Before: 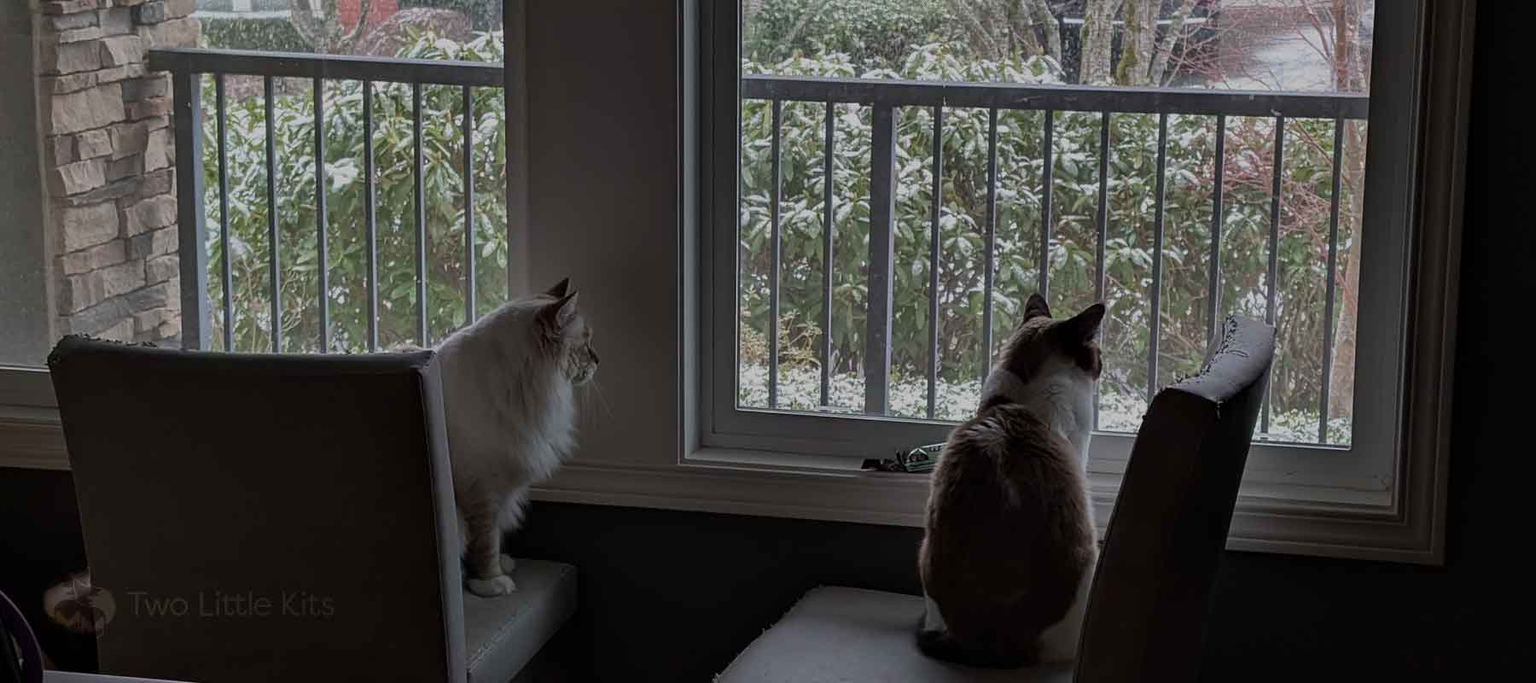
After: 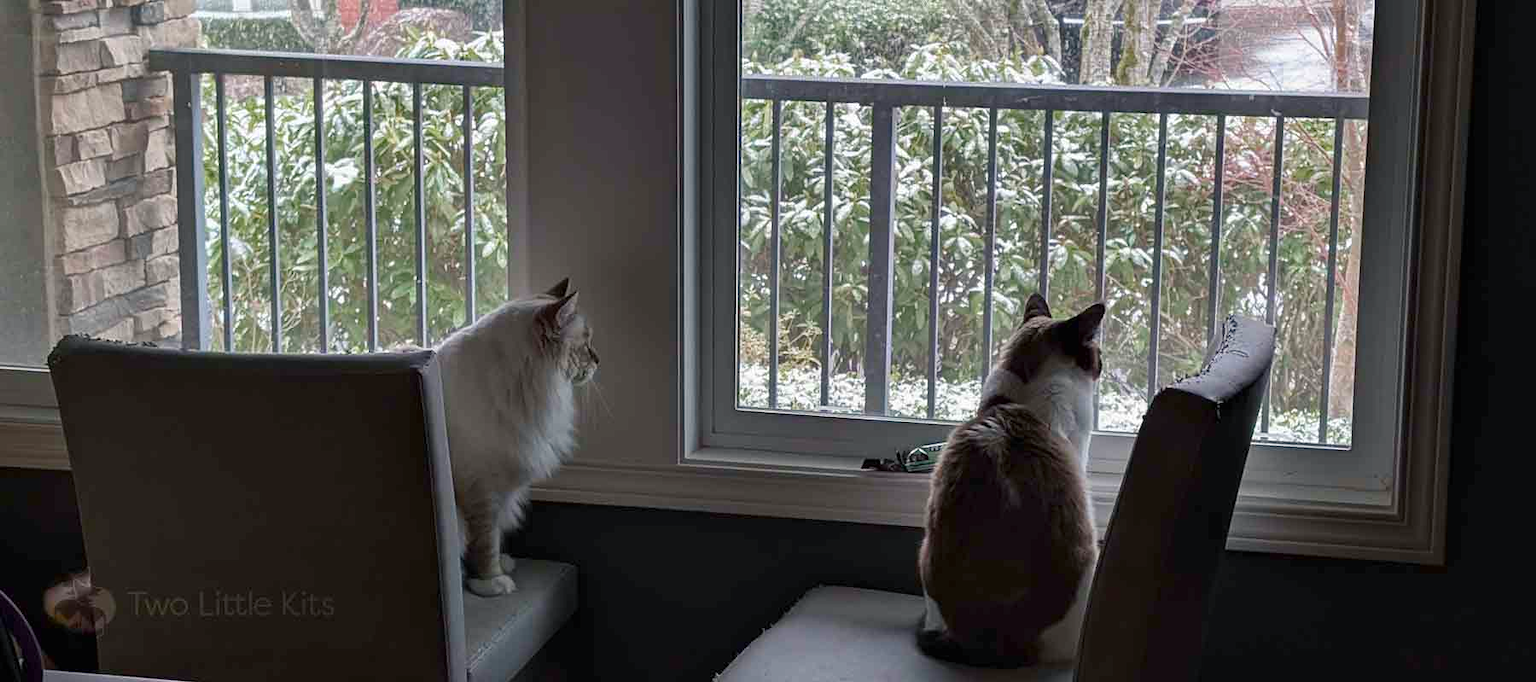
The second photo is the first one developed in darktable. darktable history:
color balance rgb: shadows lift › chroma 2.041%, shadows lift › hue 247.61°, perceptual saturation grading › global saturation 0.668%, perceptual saturation grading › highlights -15.77%, perceptual saturation grading › shadows 25.543%, global vibrance 20%
exposure: black level correction 0, exposure 0.852 EV, compensate exposure bias true, compensate highlight preservation false
